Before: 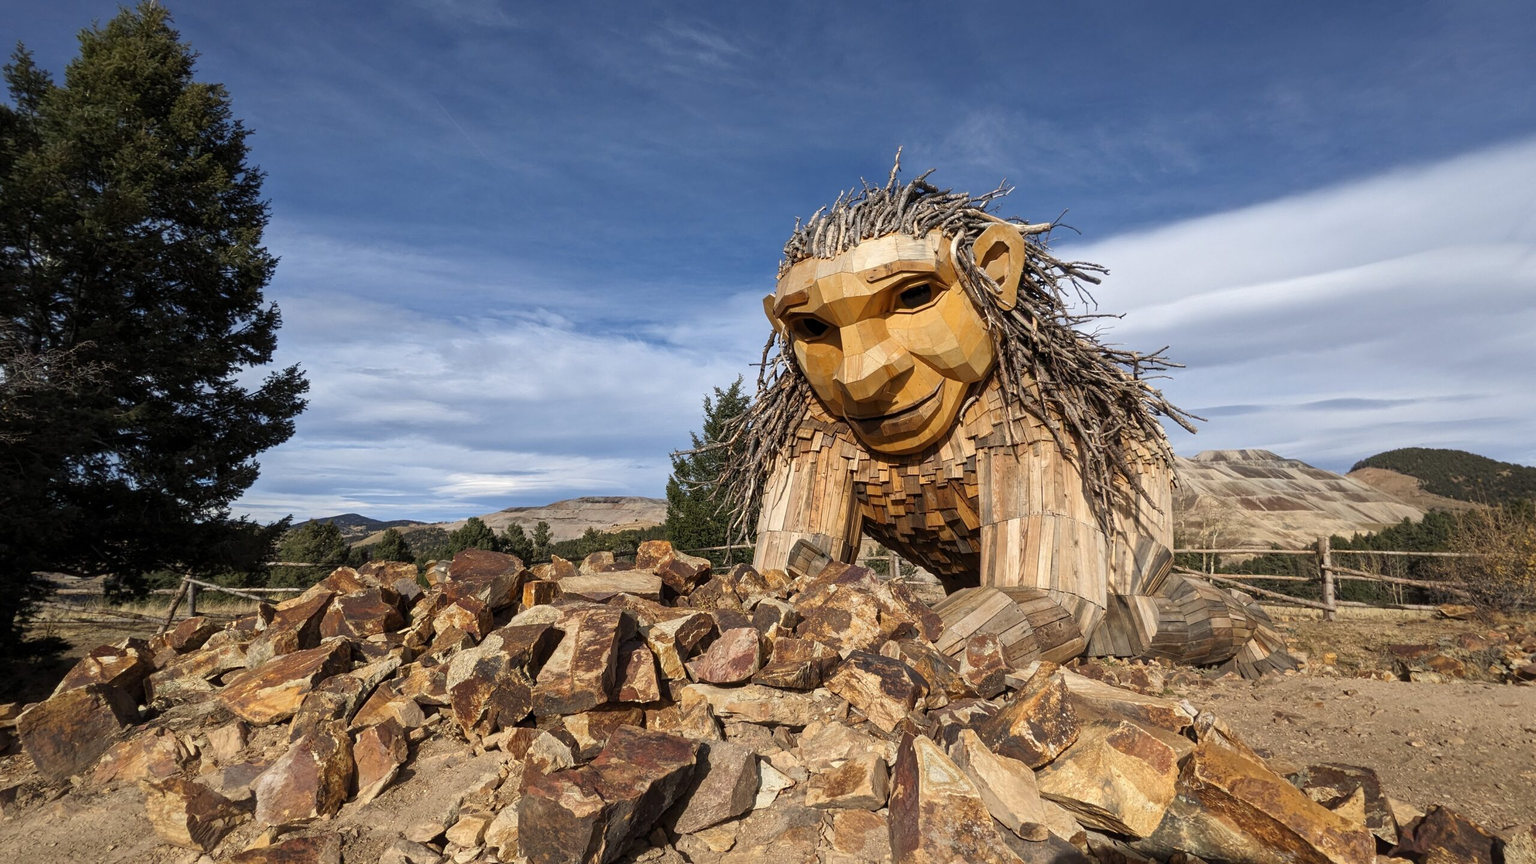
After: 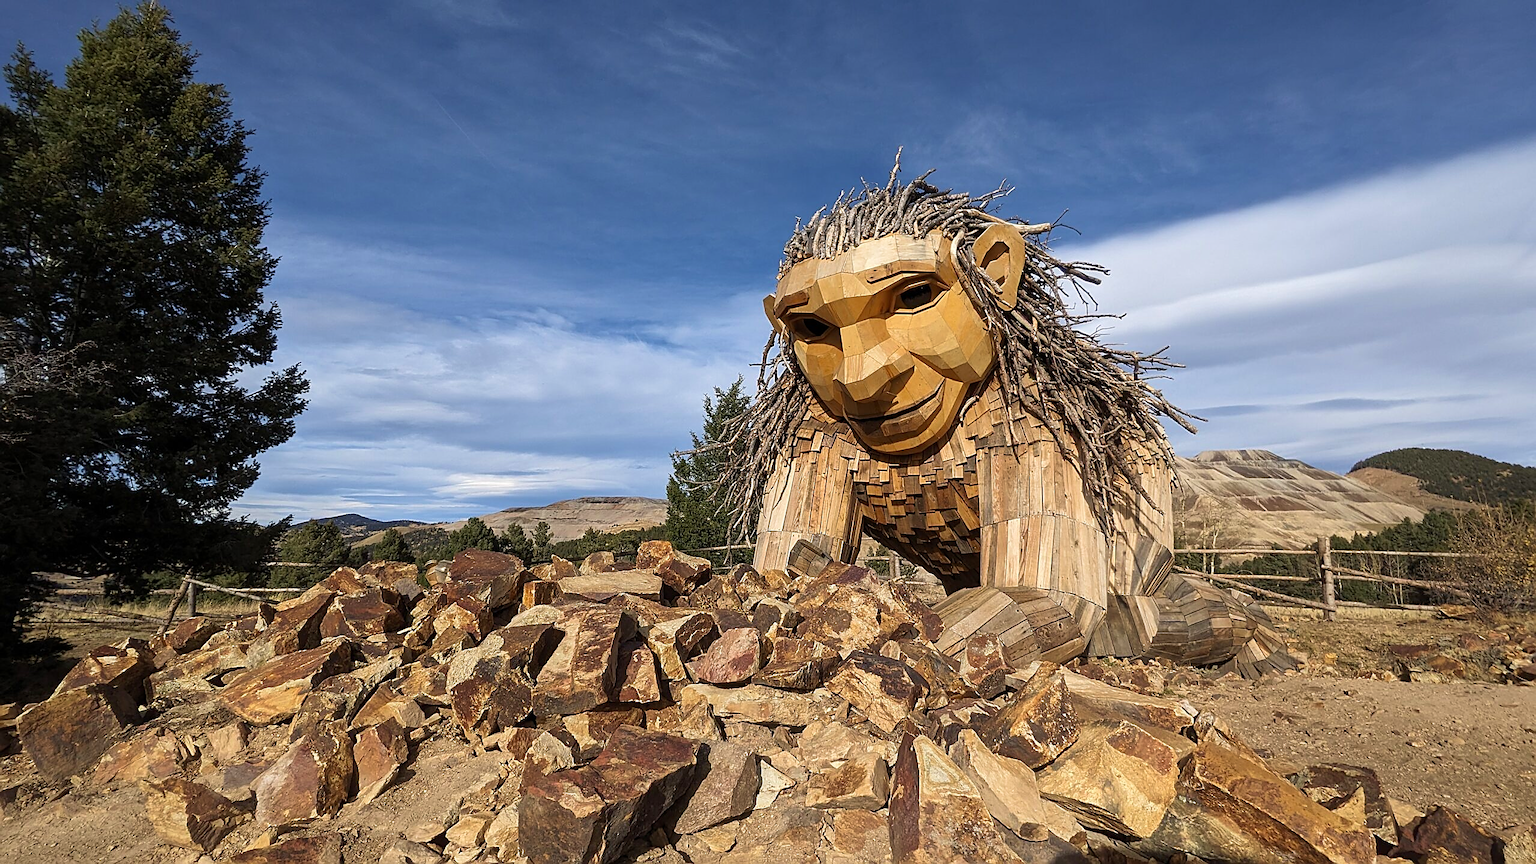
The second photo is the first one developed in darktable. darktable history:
sharpen: radius 1.366, amount 1.234, threshold 0.614
velvia: on, module defaults
